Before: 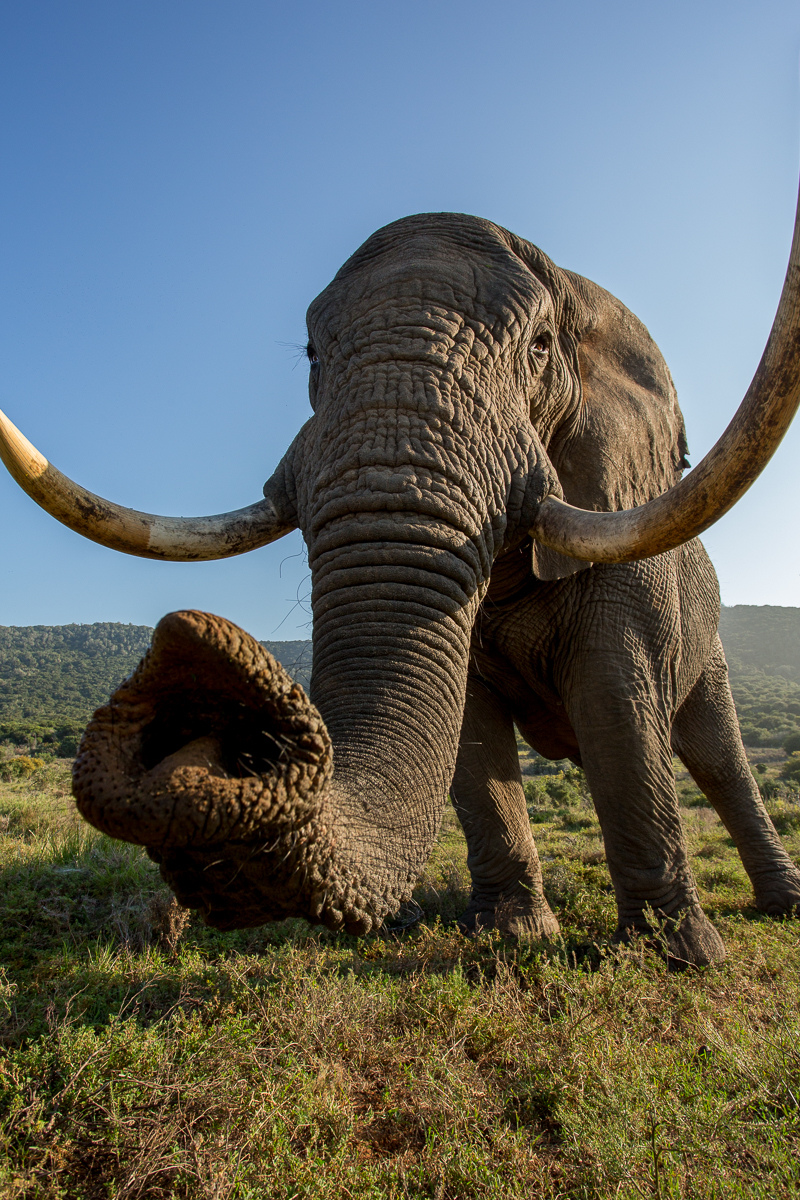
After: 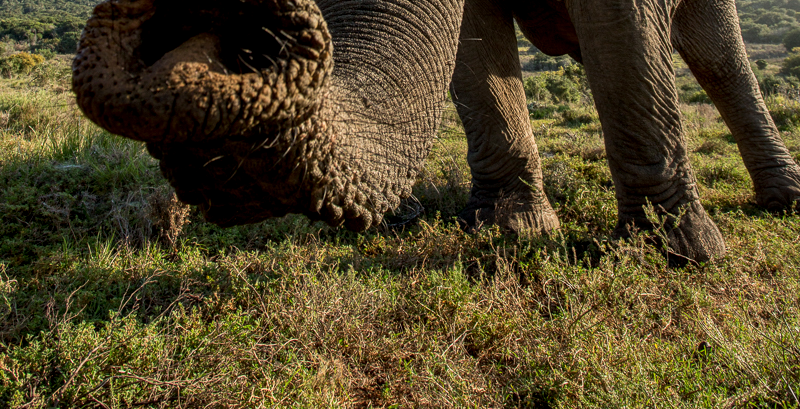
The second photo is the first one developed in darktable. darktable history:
crop and rotate: top 58.685%, bottom 7.177%
local contrast: detail 130%
